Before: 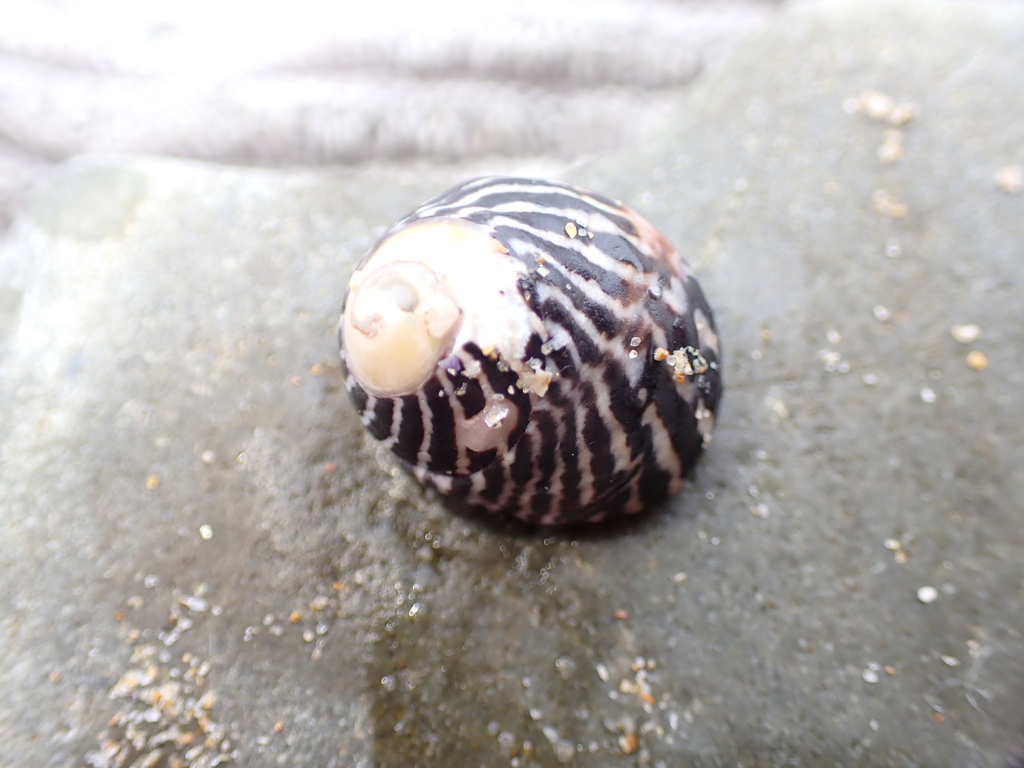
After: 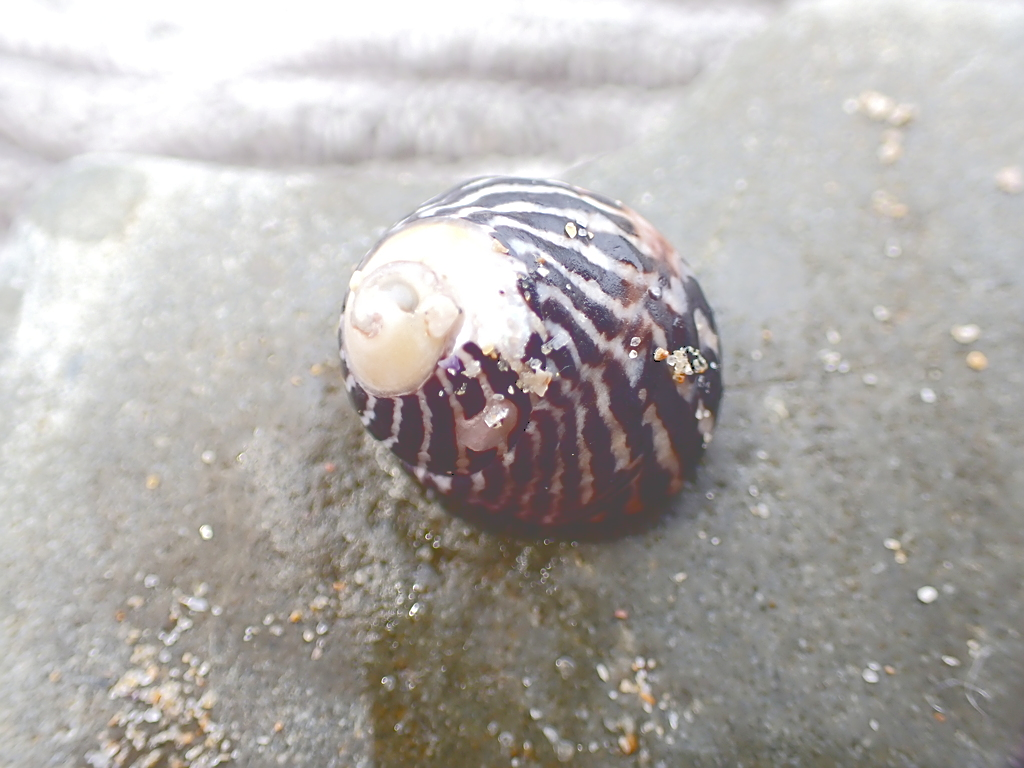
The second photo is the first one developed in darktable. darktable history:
sharpen: on, module defaults
color balance rgb: perceptual saturation grading › global saturation 20%, perceptual saturation grading › highlights -49.657%, perceptual saturation grading › shadows 25.227%, global vibrance 20%
tone curve: curves: ch0 [(0, 0) (0.003, 0.284) (0.011, 0.284) (0.025, 0.288) (0.044, 0.29) (0.069, 0.292) (0.1, 0.296) (0.136, 0.298) (0.177, 0.305) (0.224, 0.312) (0.277, 0.327) (0.335, 0.362) (0.399, 0.407) (0.468, 0.464) (0.543, 0.537) (0.623, 0.62) (0.709, 0.71) (0.801, 0.79) (0.898, 0.862) (1, 1)], color space Lab, independent channels, preserve colors none
